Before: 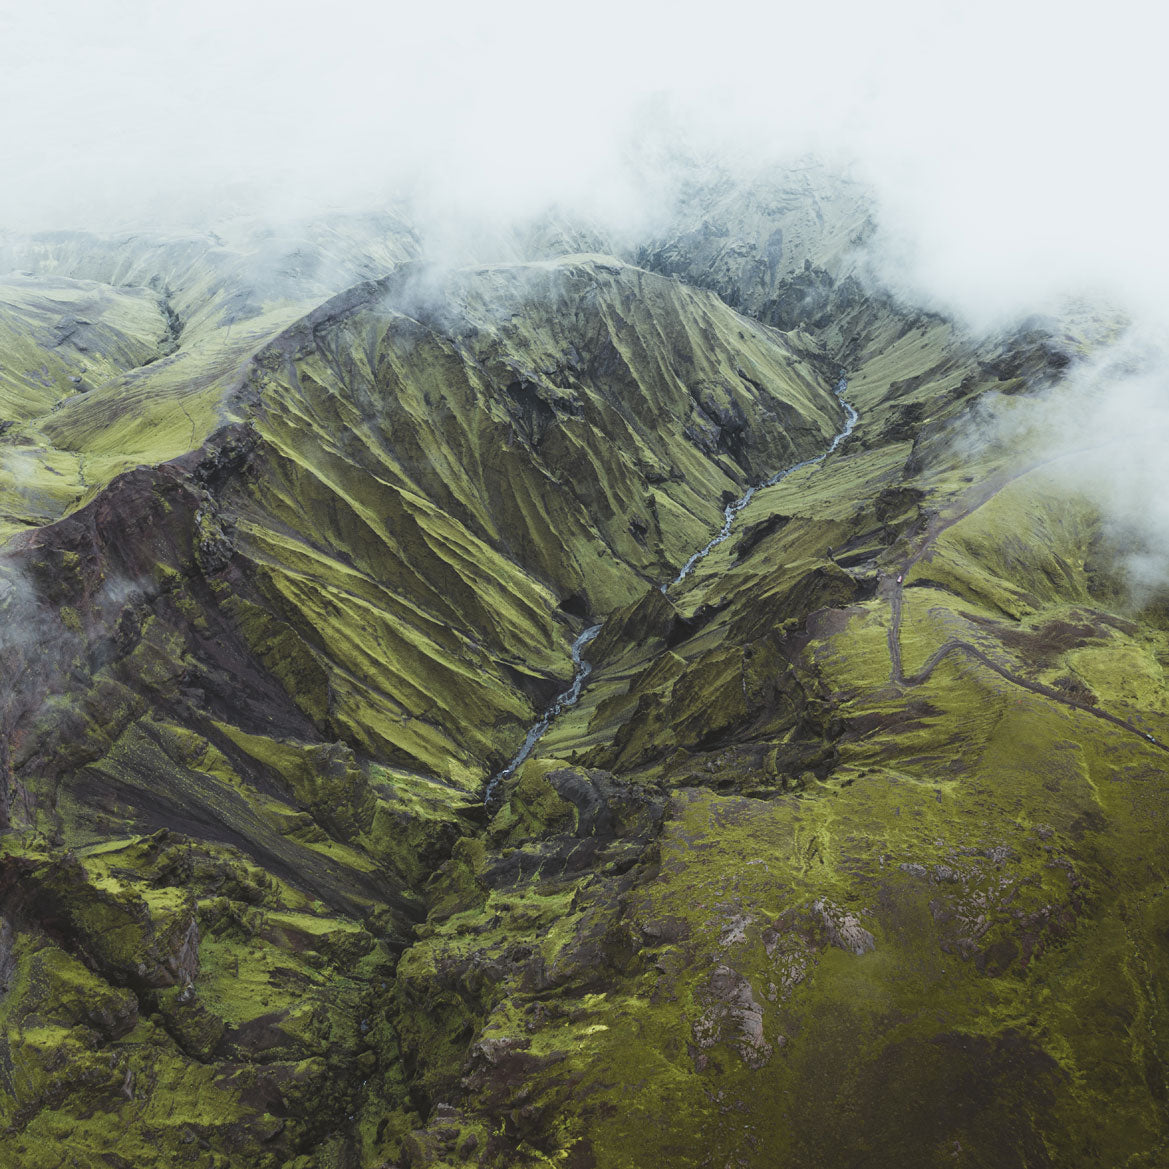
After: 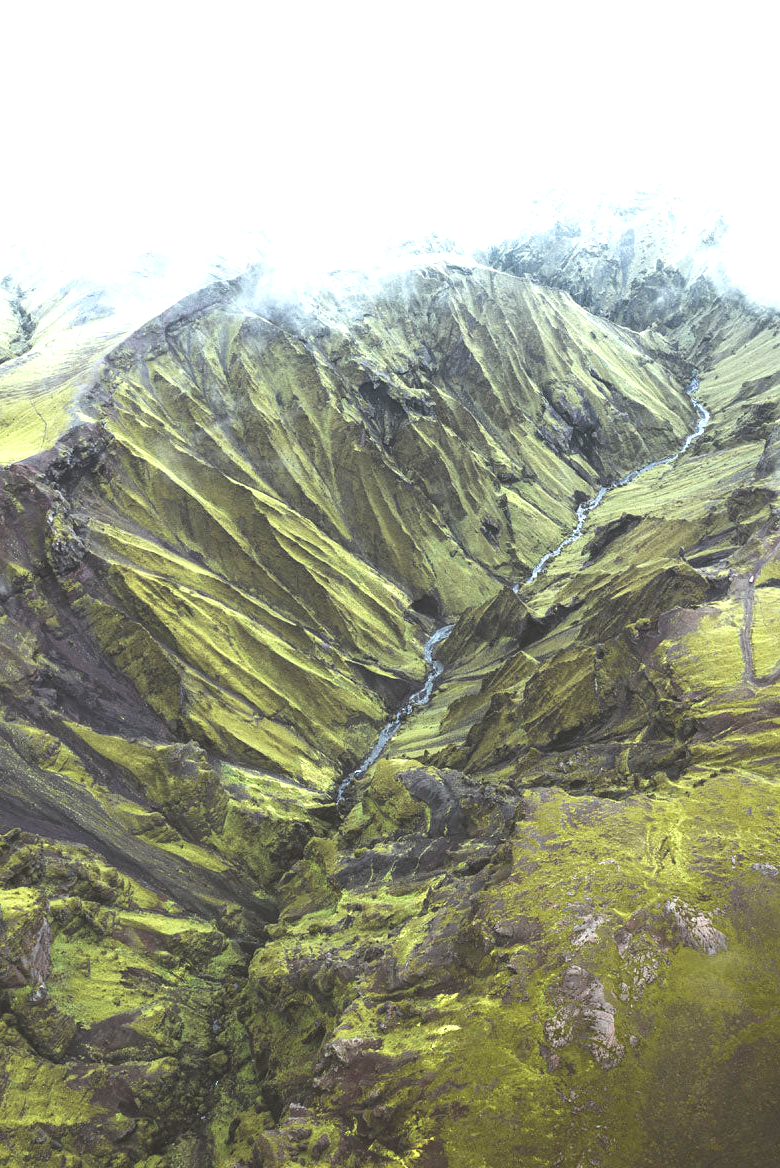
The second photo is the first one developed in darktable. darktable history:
exposure: black level correction 0, exposure 1.199 EV, compensate exposure bias true, compensate highlight preservation false
crop and rotate: left 12.739%, right 20.495%
